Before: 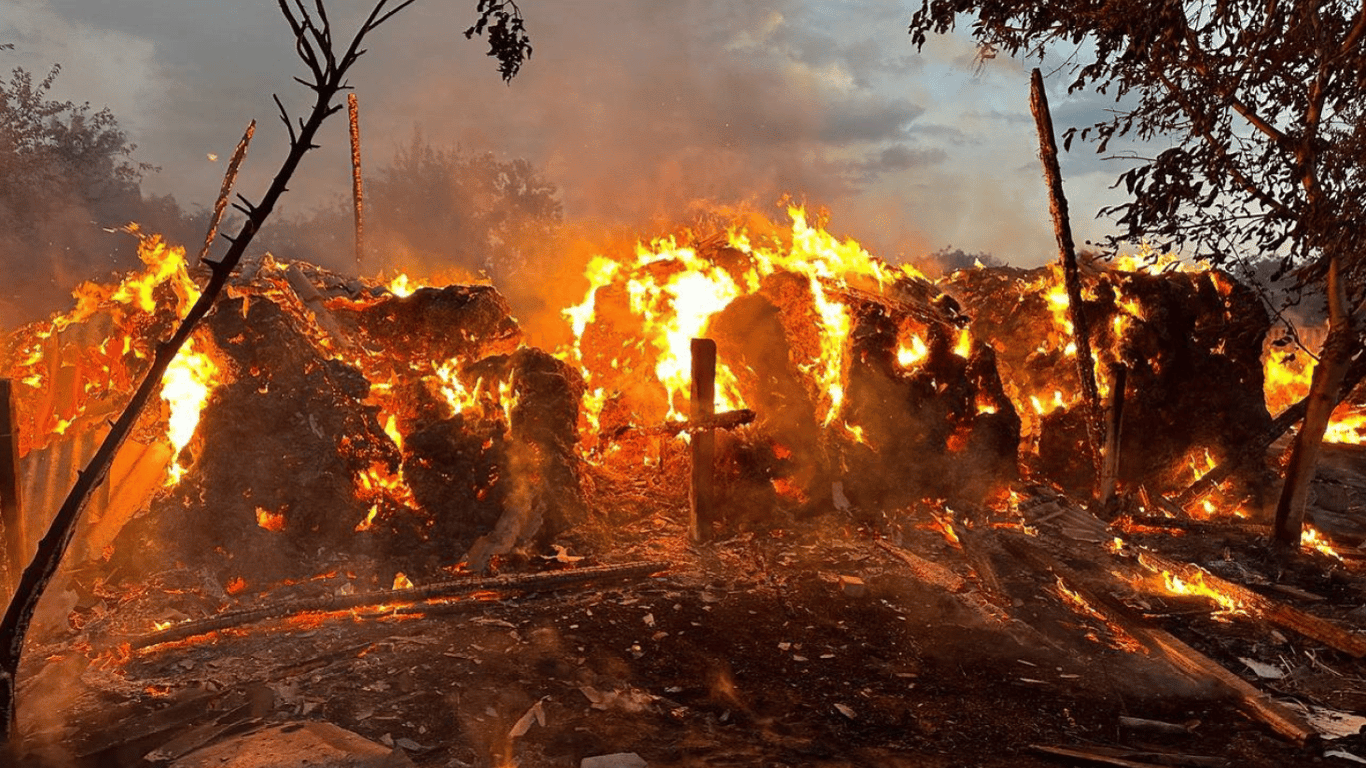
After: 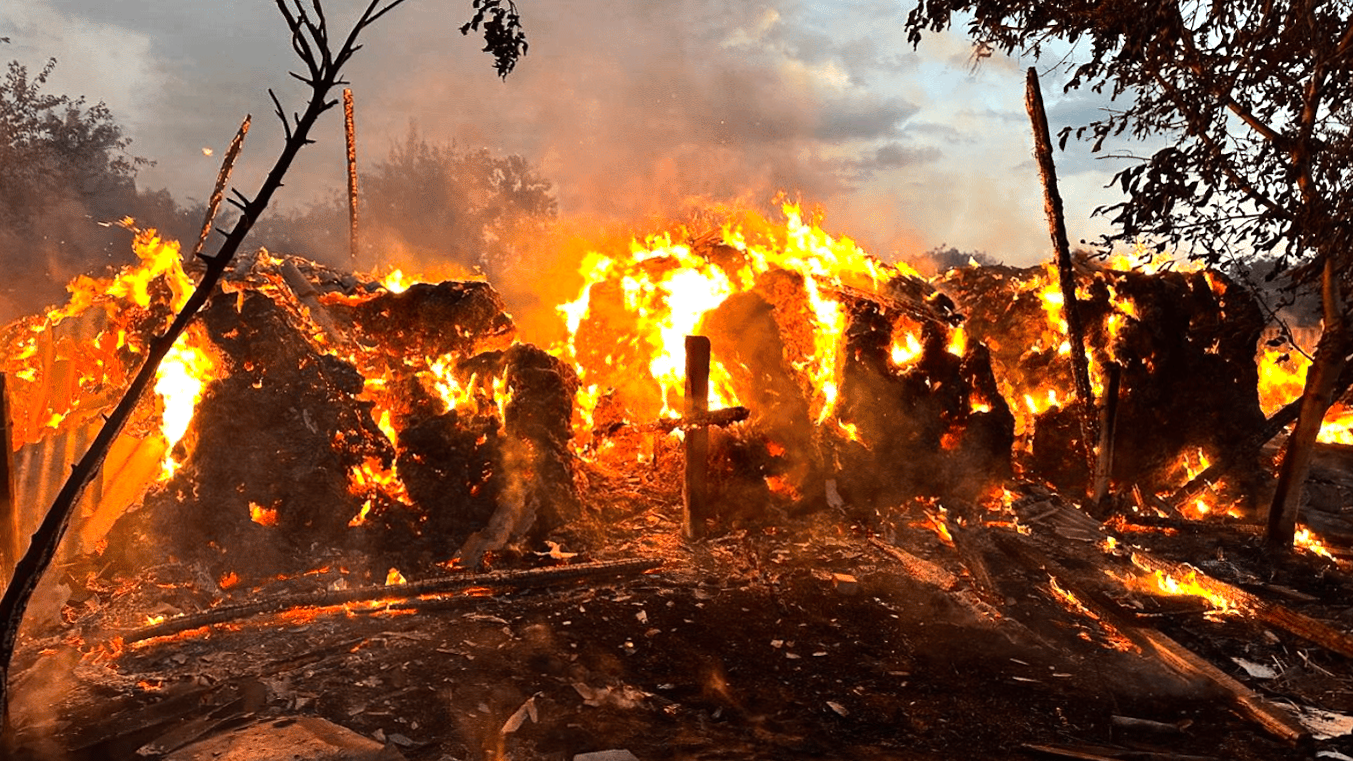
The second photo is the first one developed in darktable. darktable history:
crop and rotate: angle -0.293°
tone equalizer: -8 EV -0.779 EV, -7 EV -0.727 EV, -6 EV -0.592 EV, -5 EV -0.384 EV, -3 EV 0.378 EV, -2 EV 0.6 EV, -1 EV 0.691 EV, +0 EV 0.747 EV, edges refinement/feathering 500, mask exposure compensation -1.57 EV, preserve details no
contrast brightness saturation: contrast 0.098, brightness 0.035, saturation 0.089
